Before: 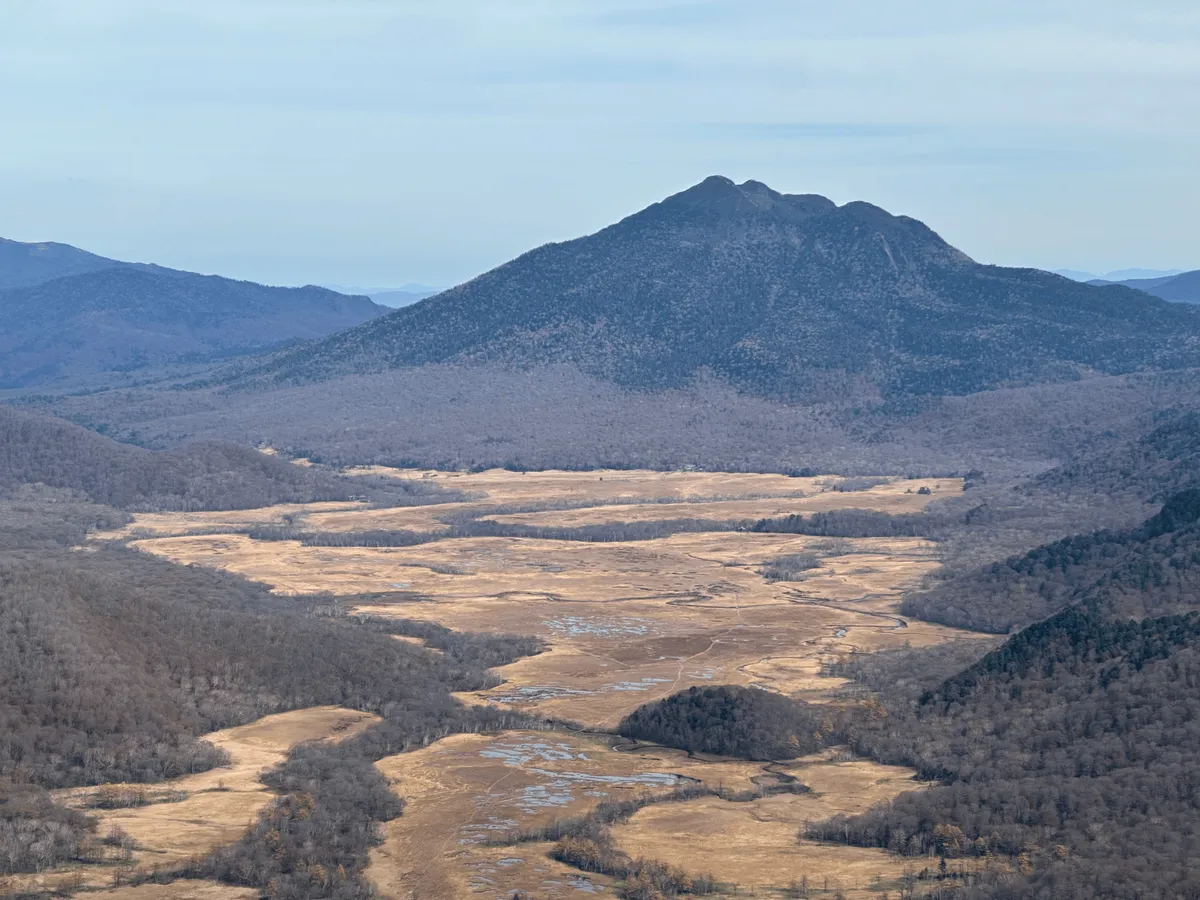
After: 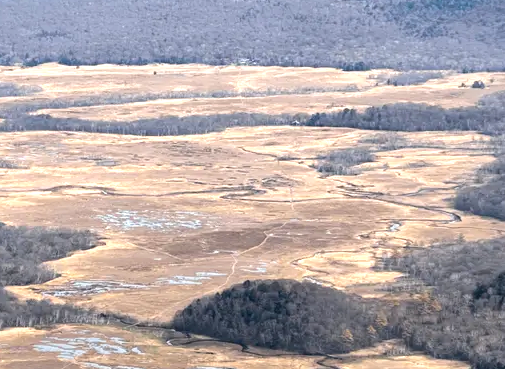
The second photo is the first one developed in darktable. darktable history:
tone equalizer: -8 EV -0.417 EV, -7 EV -0.389 EV, -6 EV -0.333 EV, -5 EV -0.222 EV, -3 EV 0.222 EV, -2 EV 0.333 EV, -1 EV 0.389 EV, +0 EV 0.417 EV, edges refinement/feathering 500, mask exposure compensation -1.57 EV, preserve details no
color balance: output saturation 98.5%
crop: left 37.221%, top 45.169%, right 20.63%, bottom 13.777%
exposure: black level correction 0.001, exposure 0.5 EV, compensate exposure bias true, compensate highlight preservation false
